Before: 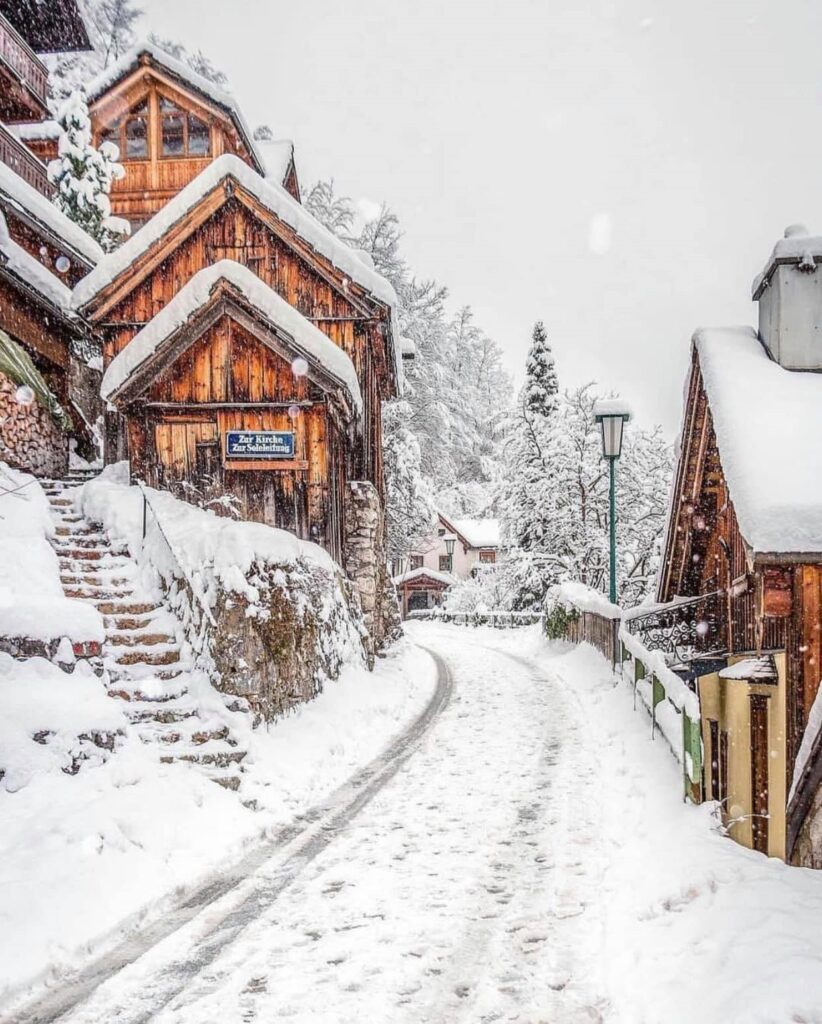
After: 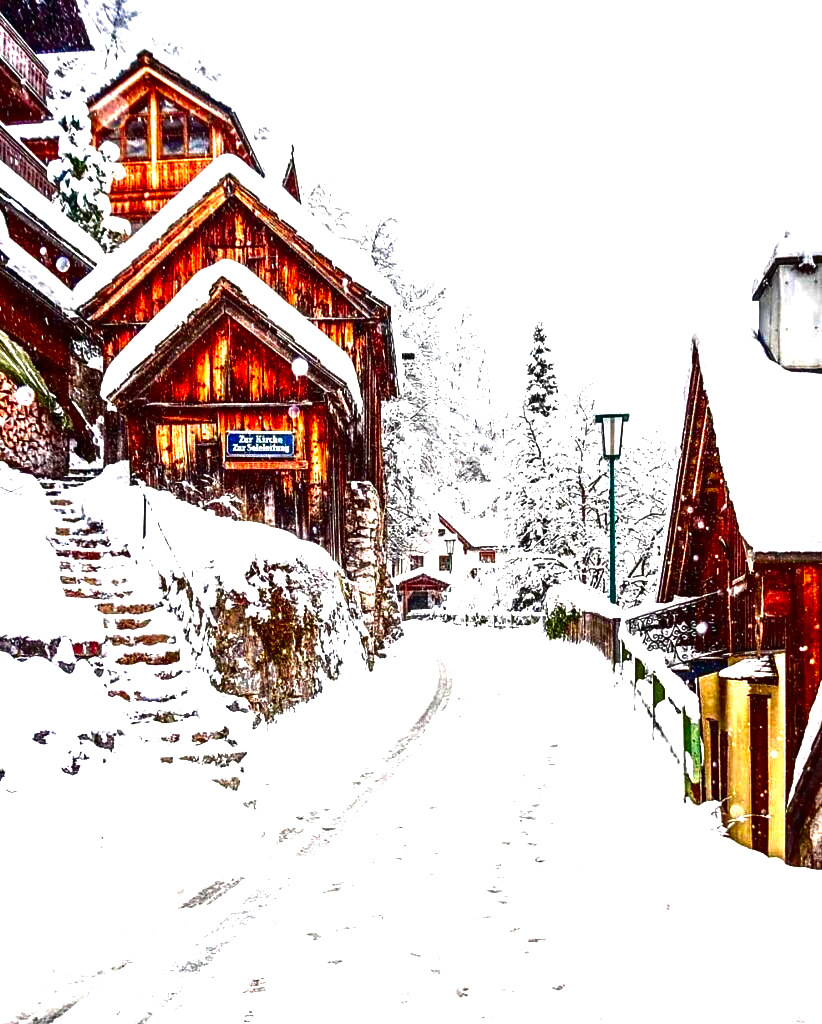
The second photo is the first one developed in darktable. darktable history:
color zones: curves: ch0 [(0.068, 0.464) (0.25, 0.5) (0.48, 0.508) (0.75, 0.536) (0.886, 0.476) (0.967, 0.456)]; ch1 [(0.066, 0.456) (0.25, 0.5) (0.616, 0.508) (0.746, 0.56) (0.934, 0.444)]
exposure: black level correction 0, exposure 1.2 EV, compensate highlight preservation false
contrast brightness saturation: brightness -1, saturation 1
